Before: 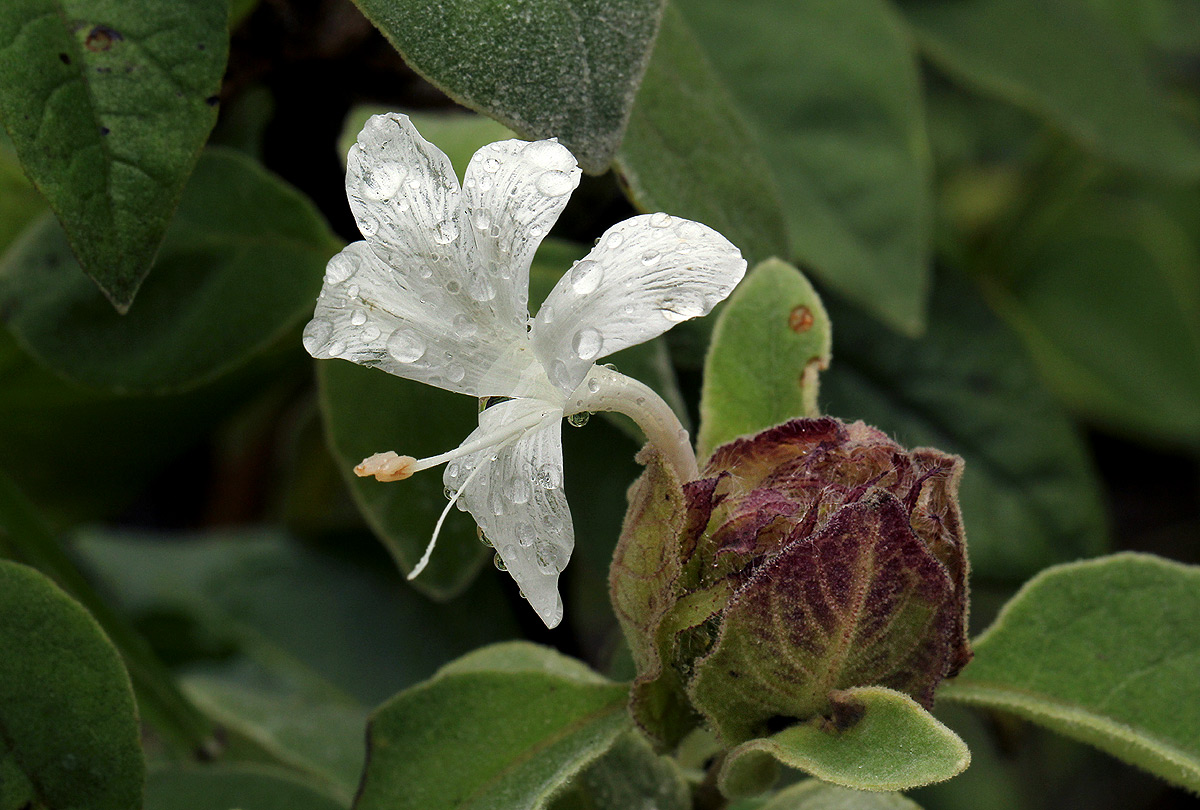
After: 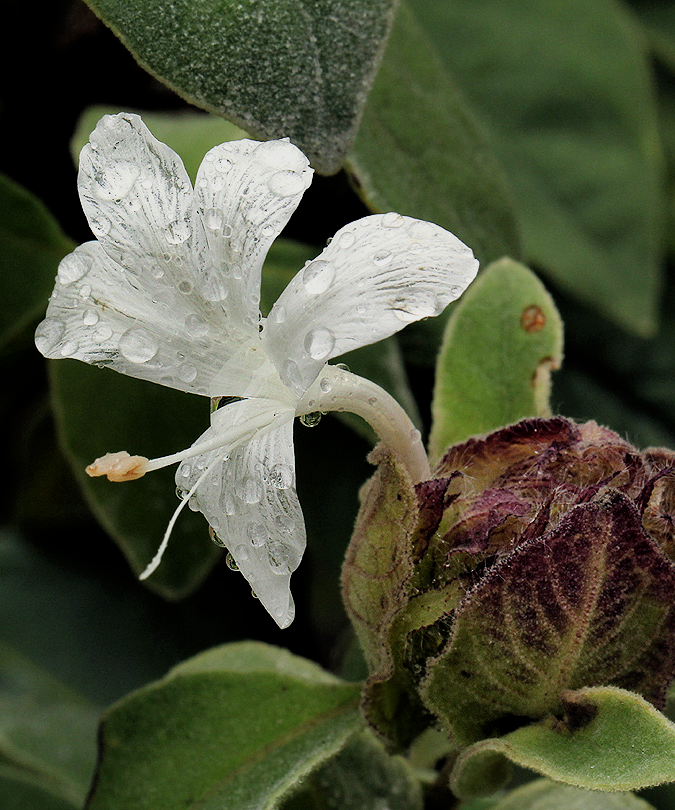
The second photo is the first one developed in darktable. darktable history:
crop and rotate: left 22.374%, right 21.33%
tone equalizer: on, module defaults
filmic rgb: middle gray luminance 9.24%, black relative exposure -10.55 EV, white relative exposure 3.44 EV, target black luminance 0%, hardness 5.97, latitude 59.65%, contrast 1.093, highlights saturation mix 3.78%, shadows ↔ highlights balance 28.49%
